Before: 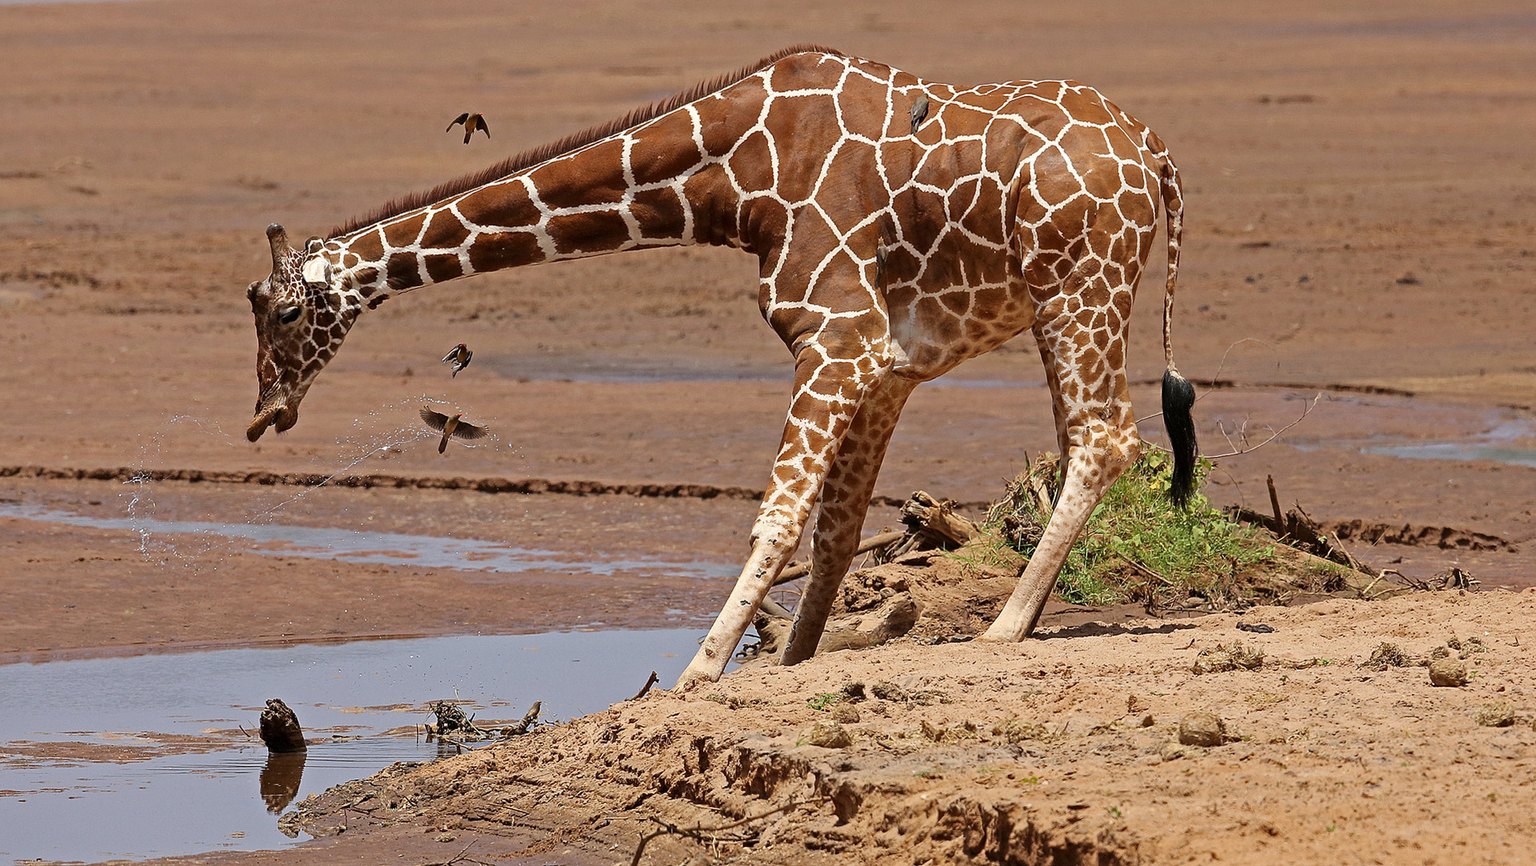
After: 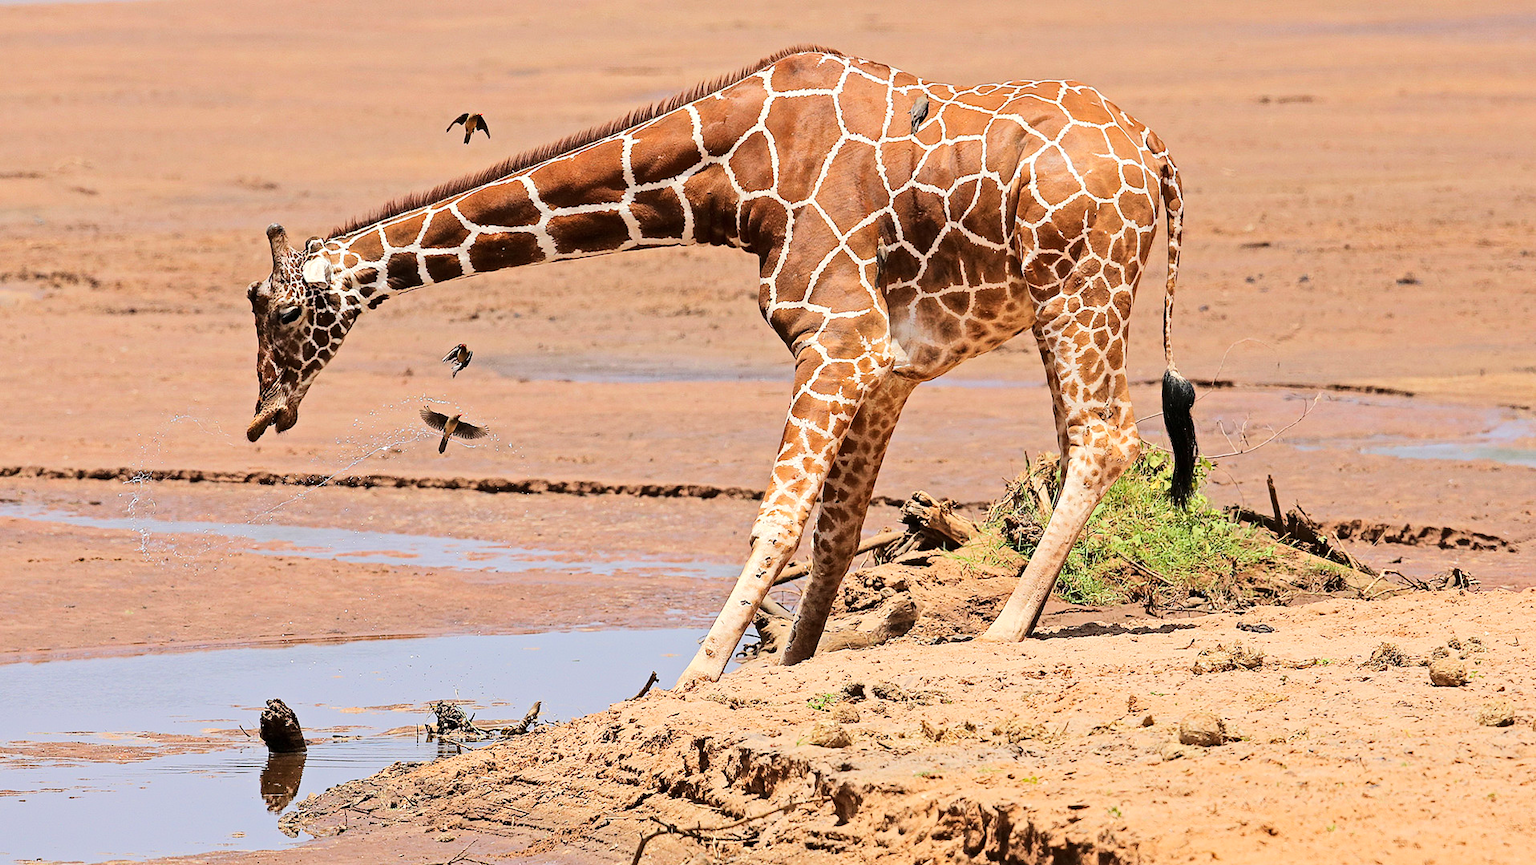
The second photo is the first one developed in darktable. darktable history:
tone equalizer: -7 EV 0.143 EV, -6 EV 0.582 EV, -5 EV 1.11 EV, -4 EV 1.29 EV, -3 EV 1.15 EV, -2 EV 0.6 EV, -1 EV 0.152 EV, edges refinement/feathering 500, mask exposure compensation -1.57 EV, preserve details no
